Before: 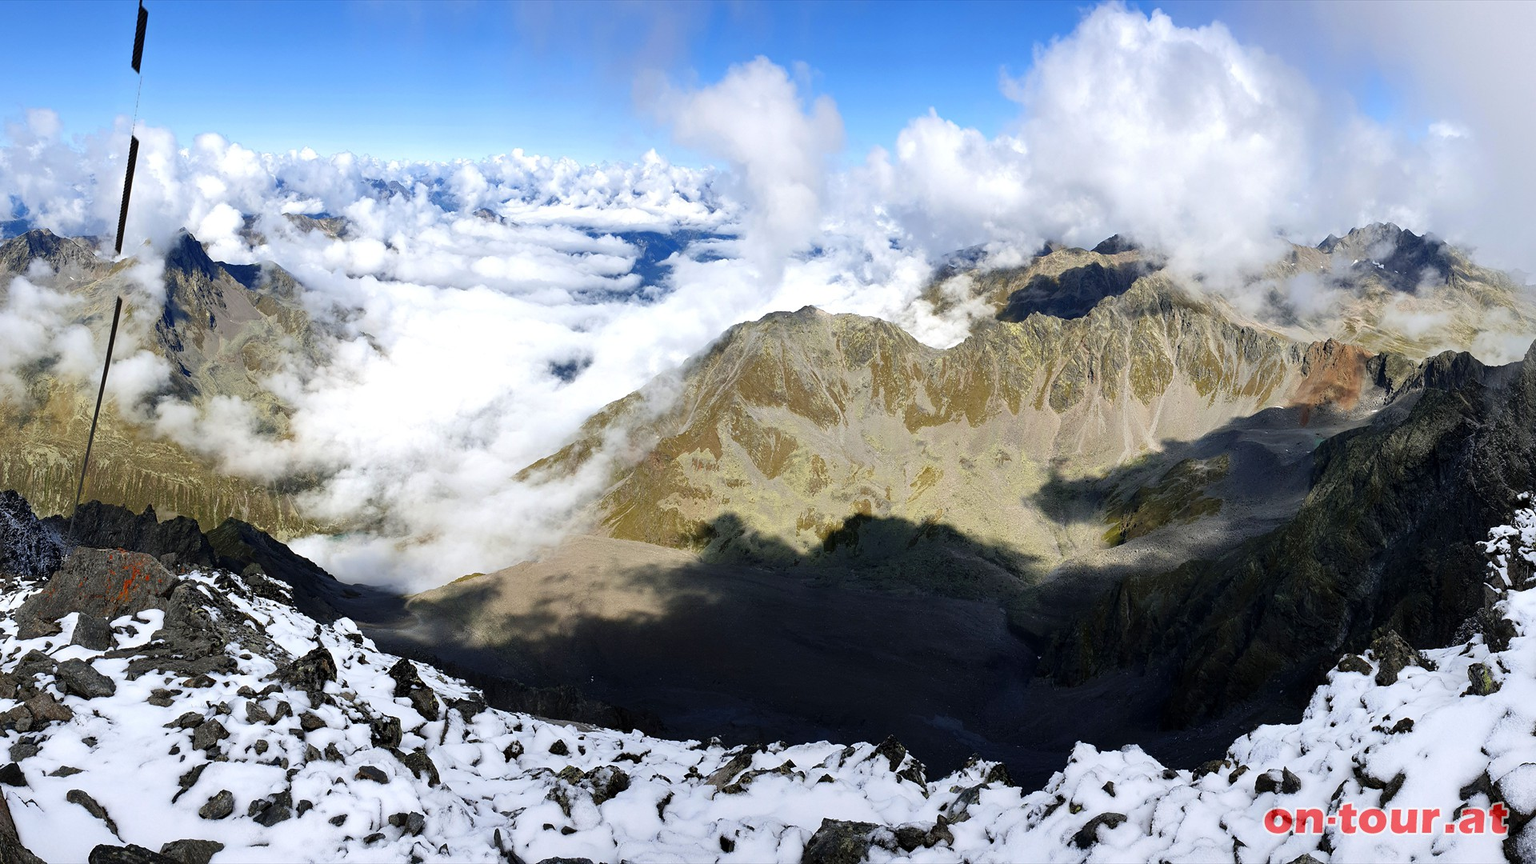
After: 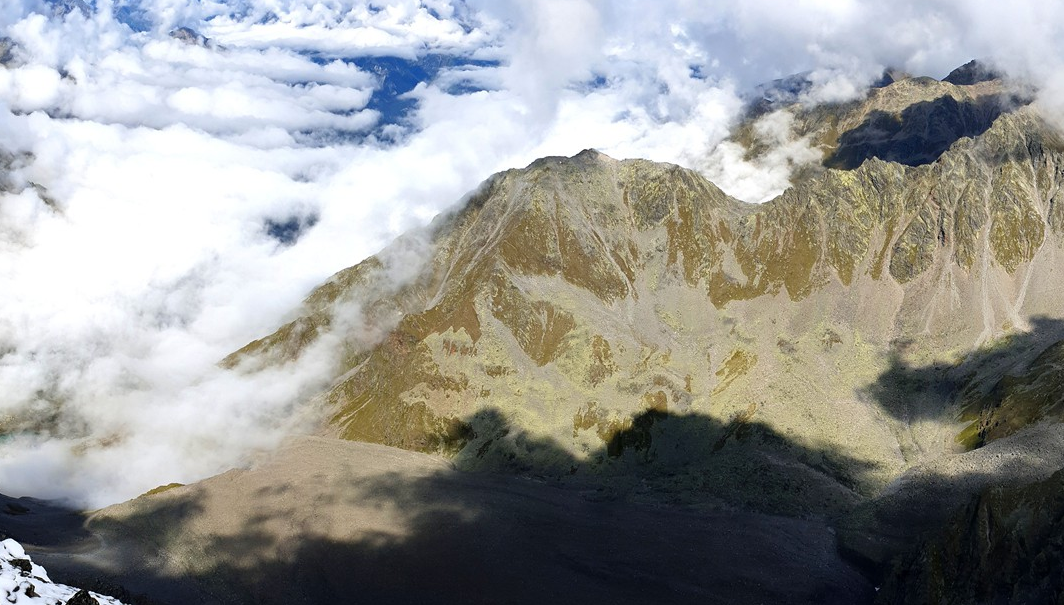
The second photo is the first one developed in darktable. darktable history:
crop and rotate: left 22.005%, top 21.624%, right 22.562%, bottom 22.306%
